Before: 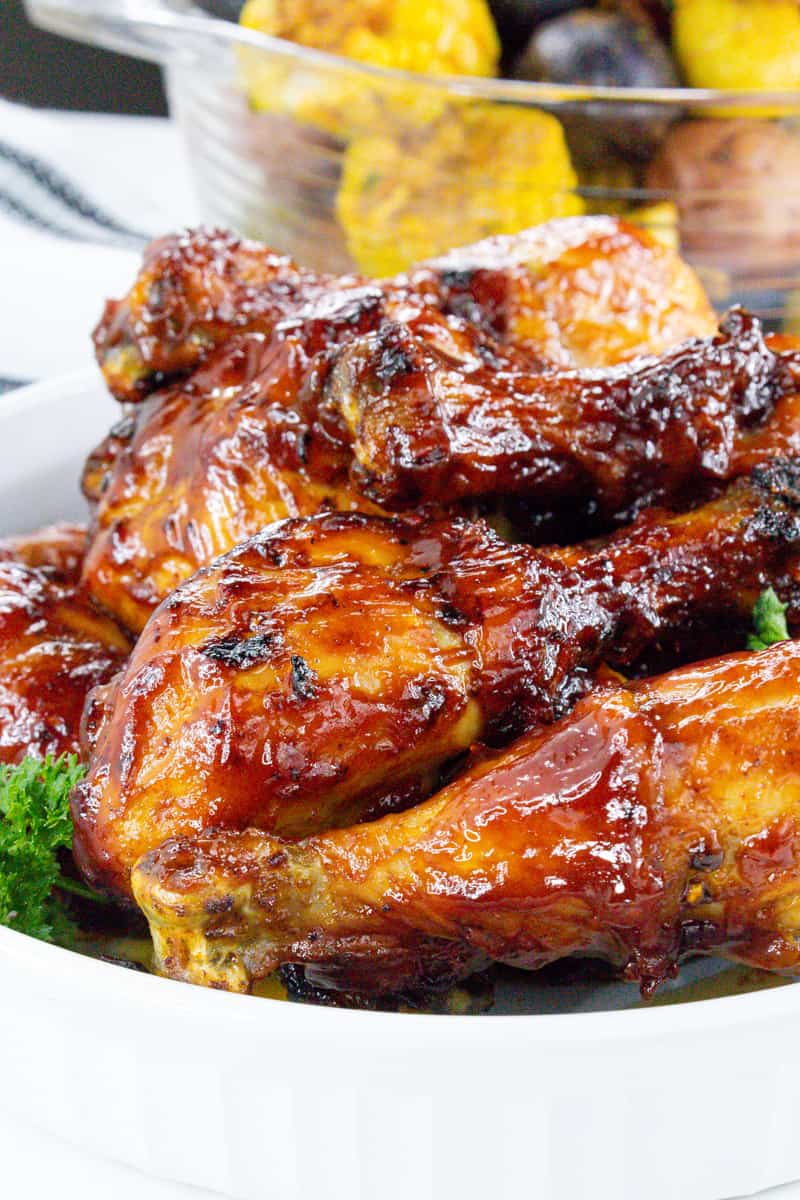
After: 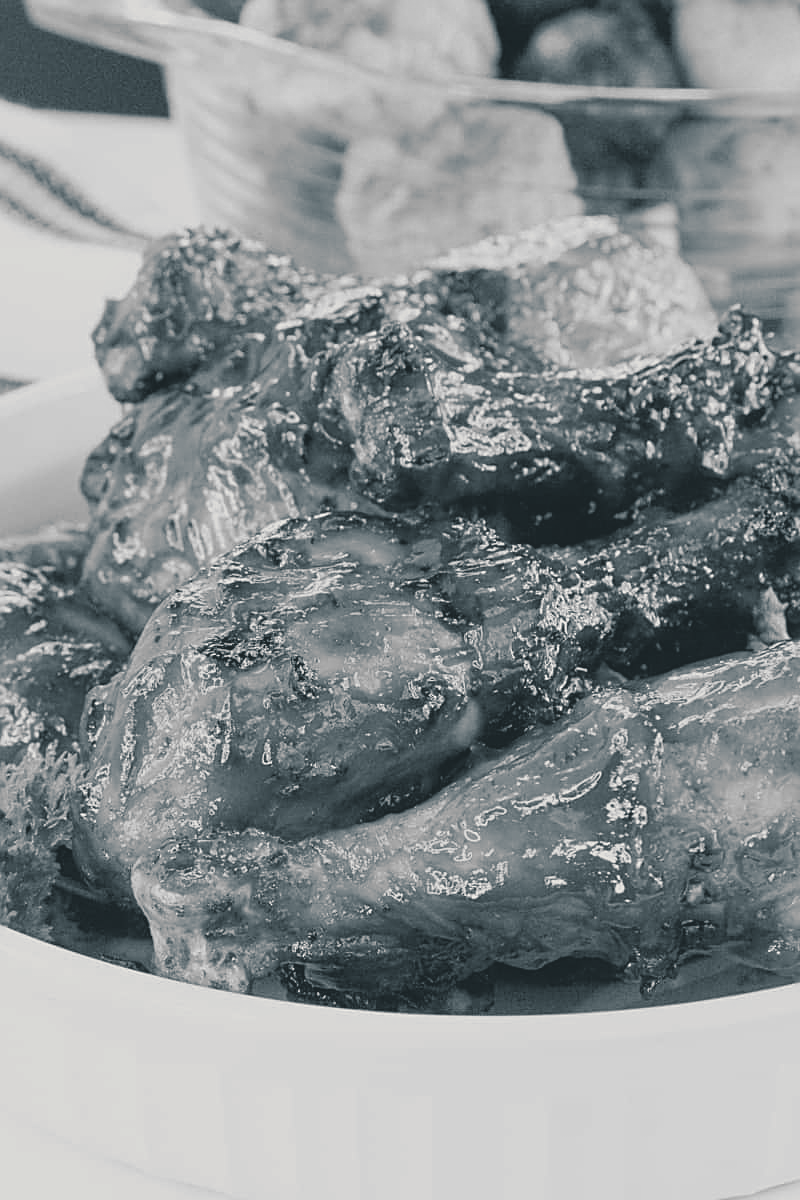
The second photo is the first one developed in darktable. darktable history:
sharpen: on, module defaults
split-toning: shadows › hue 205.2°, shadows › saturation 0.29, highlights › hue 50.4°, highlights › saturation 0.38, balance -49.9
monochrome: a -3.63, b -0.465
contrast brightness saturation: contrast -0.26, saturation -0.43
